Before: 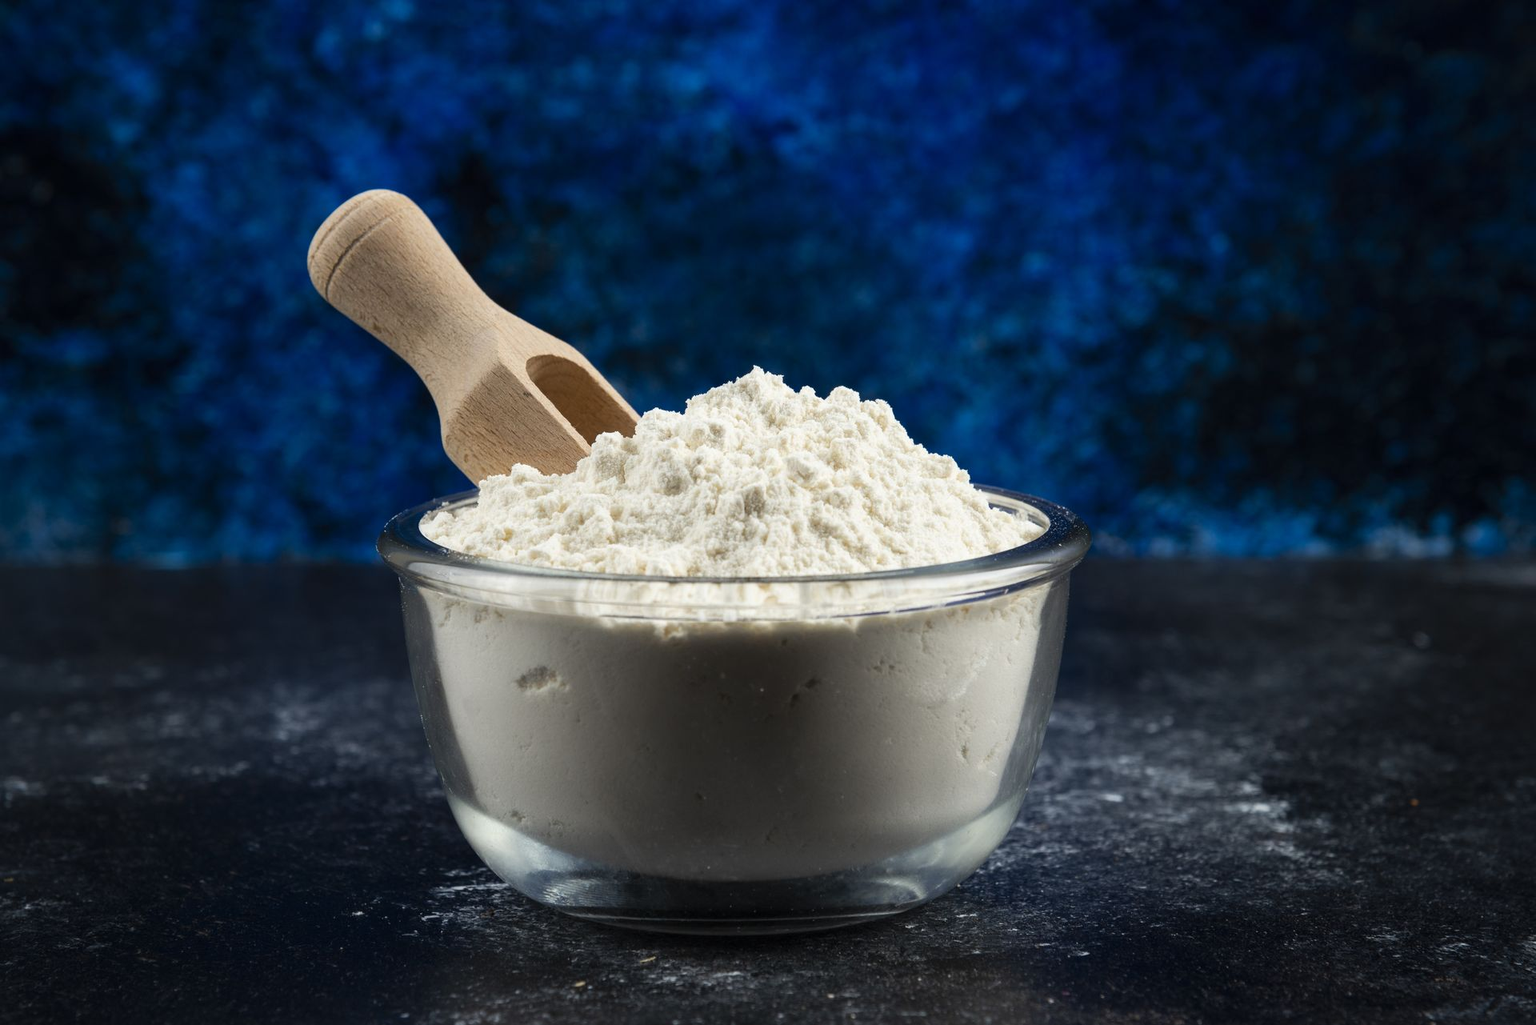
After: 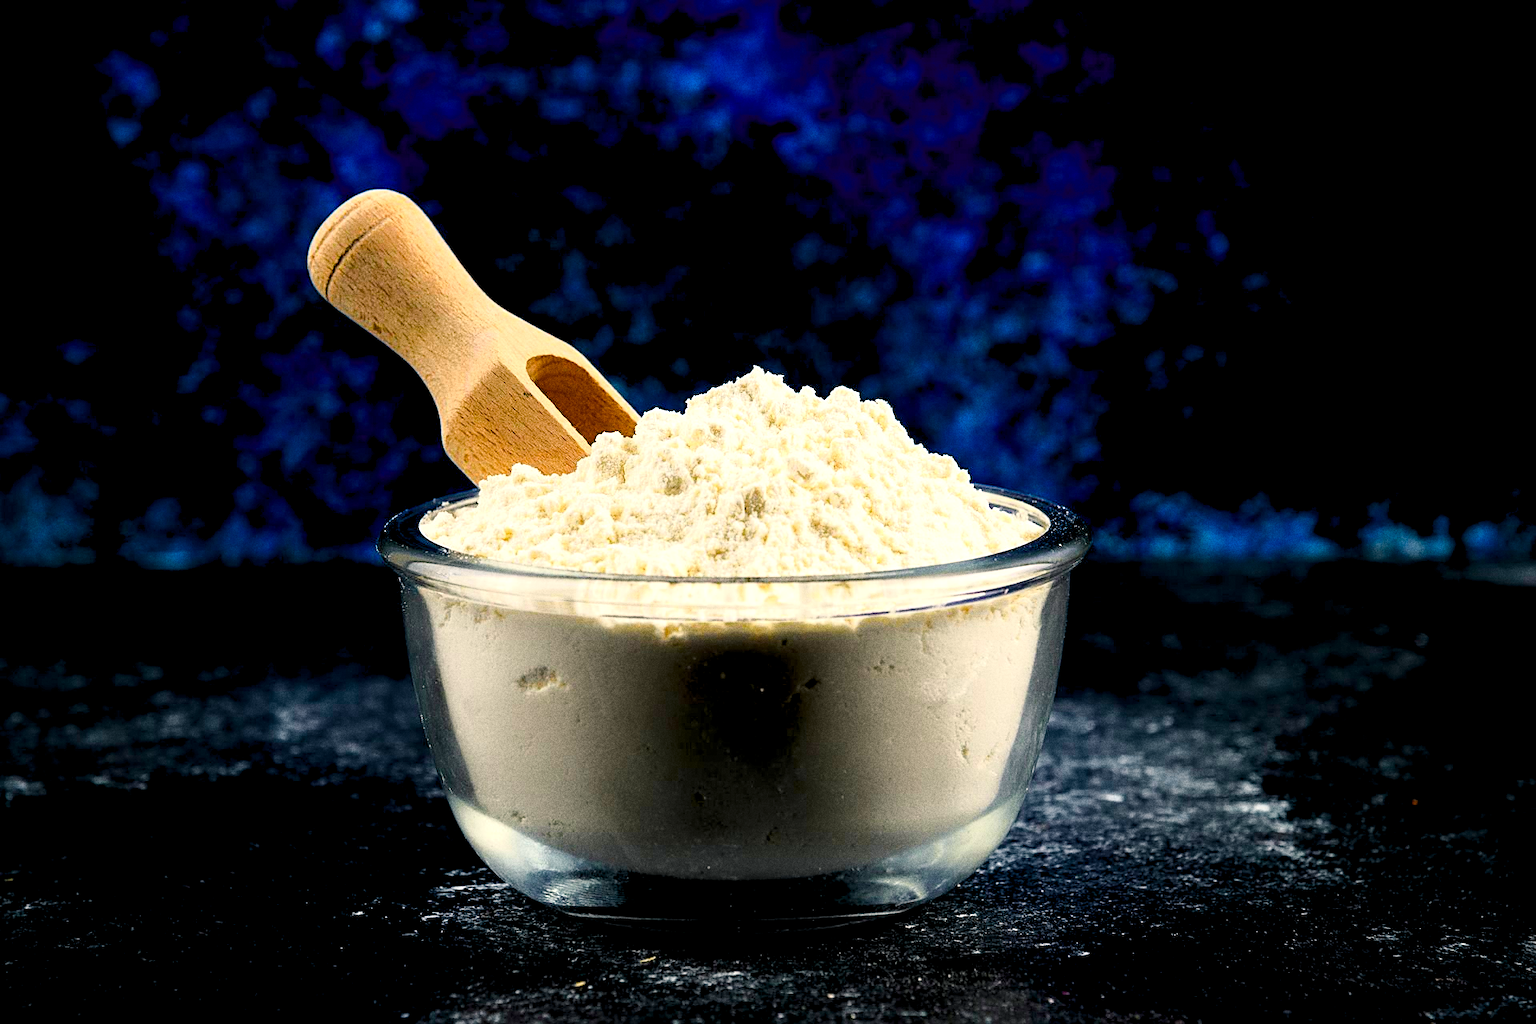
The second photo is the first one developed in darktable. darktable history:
sharpen: on, module defaults
tone curve: curves: ch0 [(0.003, 0) (0.066, 0.023) (0.154, 0.082) (0.281, 0.221) (0.405, 0.389) (0.517, 0.553) (0.716, 0.743) (0.822, 0.882) (1, 1)]; ch1 [(0, 0) (0.164, 0.115) (0.337, 0.332) (0.39, 0.398) (0.464, 0.461) (0.501, 0.5) (0.521, 0.526) (0.571, 0.606) (0.656, 0.677) (0.723, 0.731) (0.811, 0.796) (1, 1)]; ch2 [(0, 0) (0.337, 0.382) (0.464, 0.476) (0.501, 0.502) (0.527, 0.54) (0.556, 0.567) (0.575, 0.606) (0.659, 0.736) (1, 1)], color space Lab, independent channels, preserve colors none
exposure: black level correction 0.005, exposure 0.286 EV, compensate highlight preservation false
color balance rgb: shadows lift › chroma 1%, shadows lift › hue 217.2°, power › hue 310.8°, highlights gain › chroma 2%, highlights gain › hue 44.4°, global offset › luminance 0.25%, global offset › hue 171.6°, perceptual saturation grading › global saturation 14.09%, perceptual saturation grading › highlights -30%, perceptual saturation grading › shadows 50.67%, global vibrance 25%, contrast 20%
contrast brightness saturation: contrast 0.04, saturation 0.16
rgb levels: preserve colors sum RGB, levels [[0.038, 0.433, 0.934], [0, 0.5, 1], [0, 0.5, 1]]
color correction: highlights a* -2.68, highlights b* 2.57
grain: coarseness 9.61 ISO, strength 35.62%
